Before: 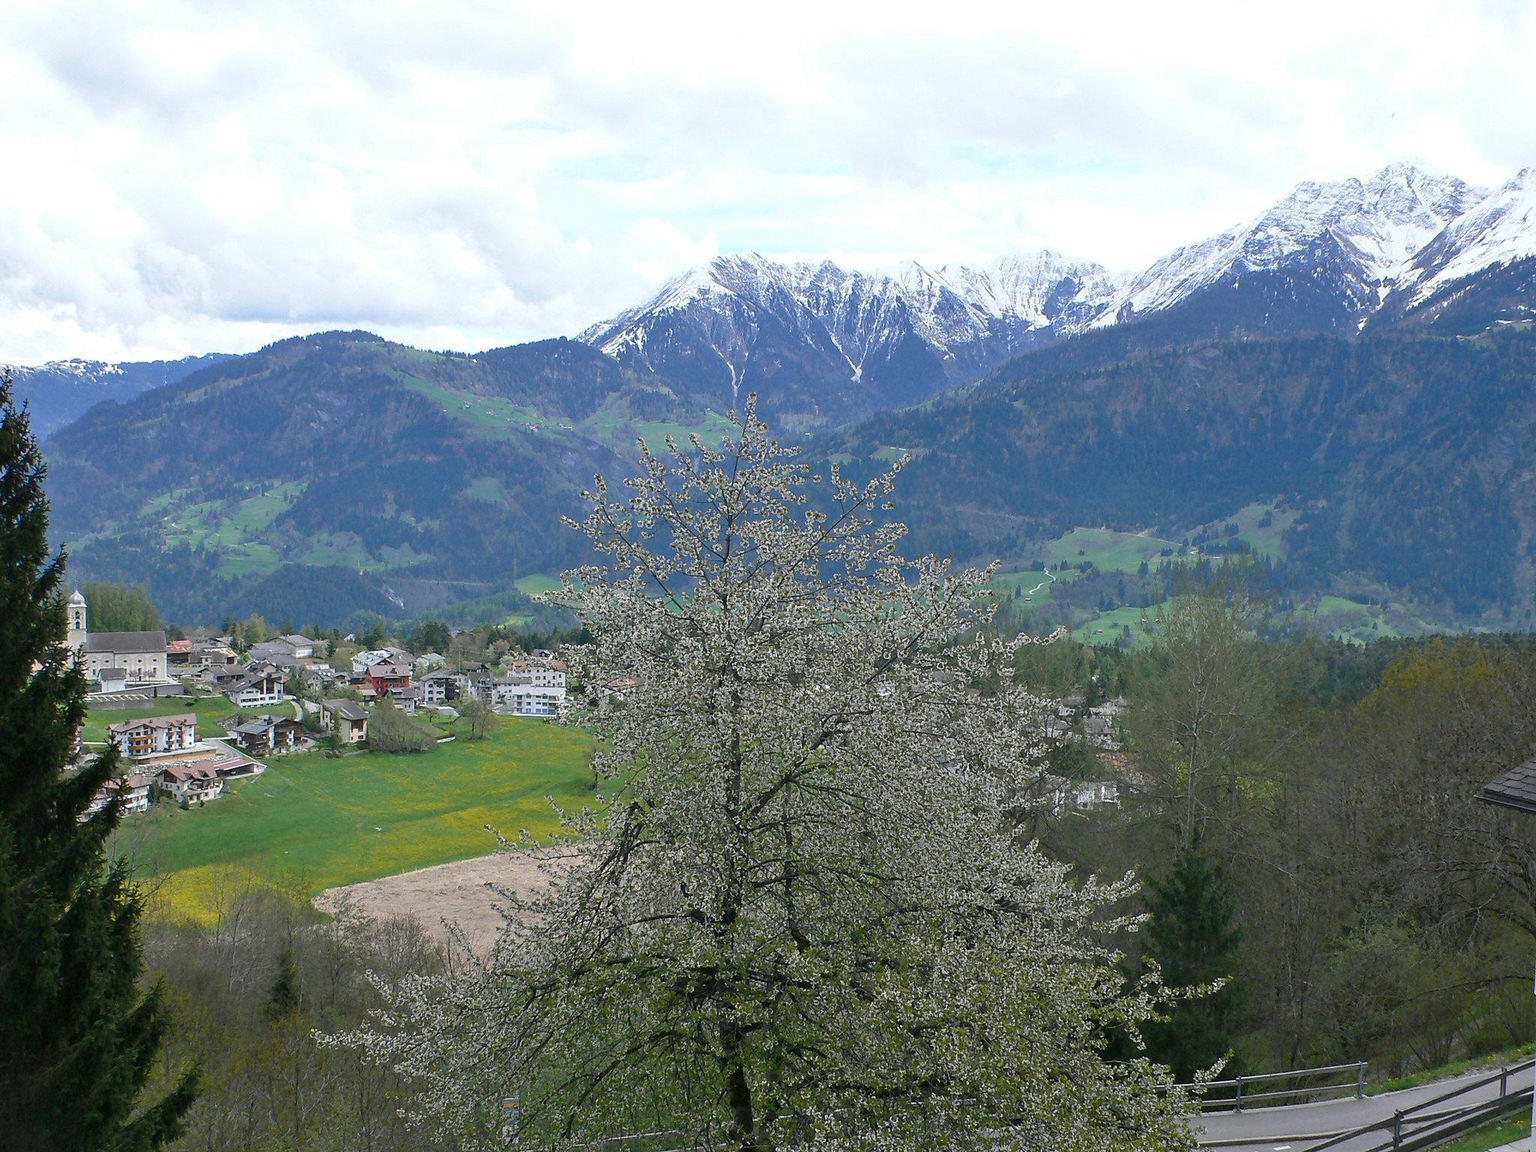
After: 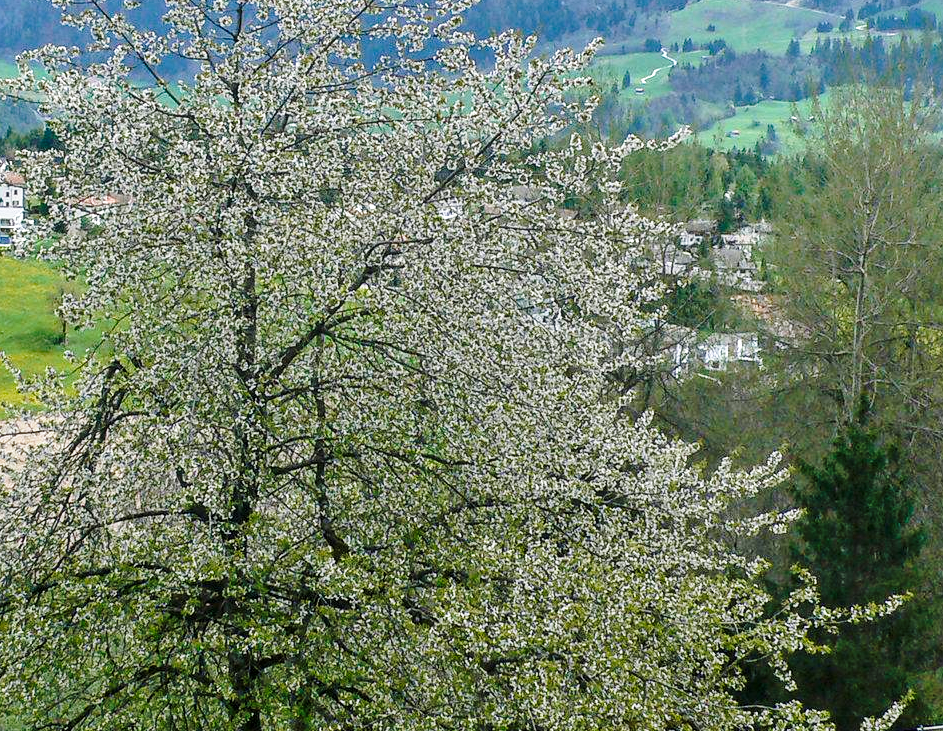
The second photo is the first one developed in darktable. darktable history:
velvia: on, module defaults
crop: left 35.738%, top 46.165%, right 18.179%, bottom 6.205%
shadows and highlights: shadows 39.58, highlights -53.77, low approximation 0.01, soften with gaussian
local contrast: on, module defaults
base curve: curves: ch0 [(0, 0) (0.028, 0.03) (0.121, 0.232) (0.46, 0.748) (0.859, 0.968) (1, 1)], preserve colors none
